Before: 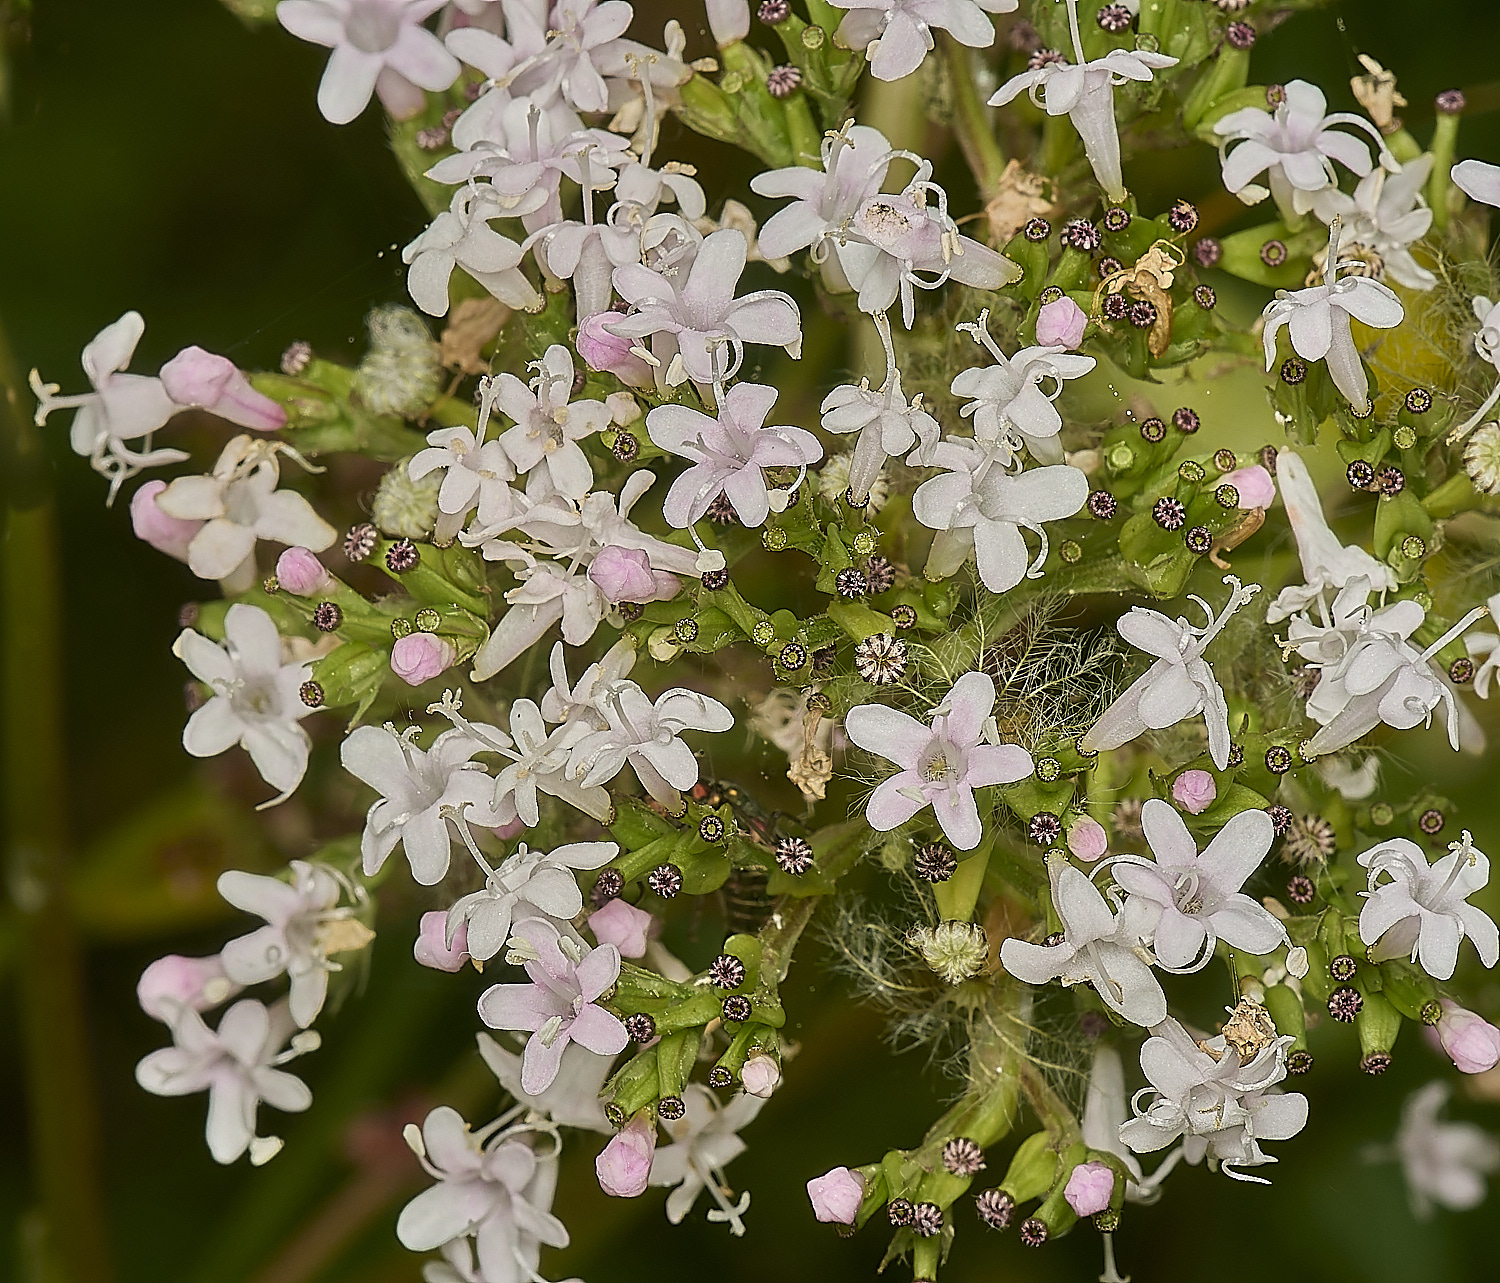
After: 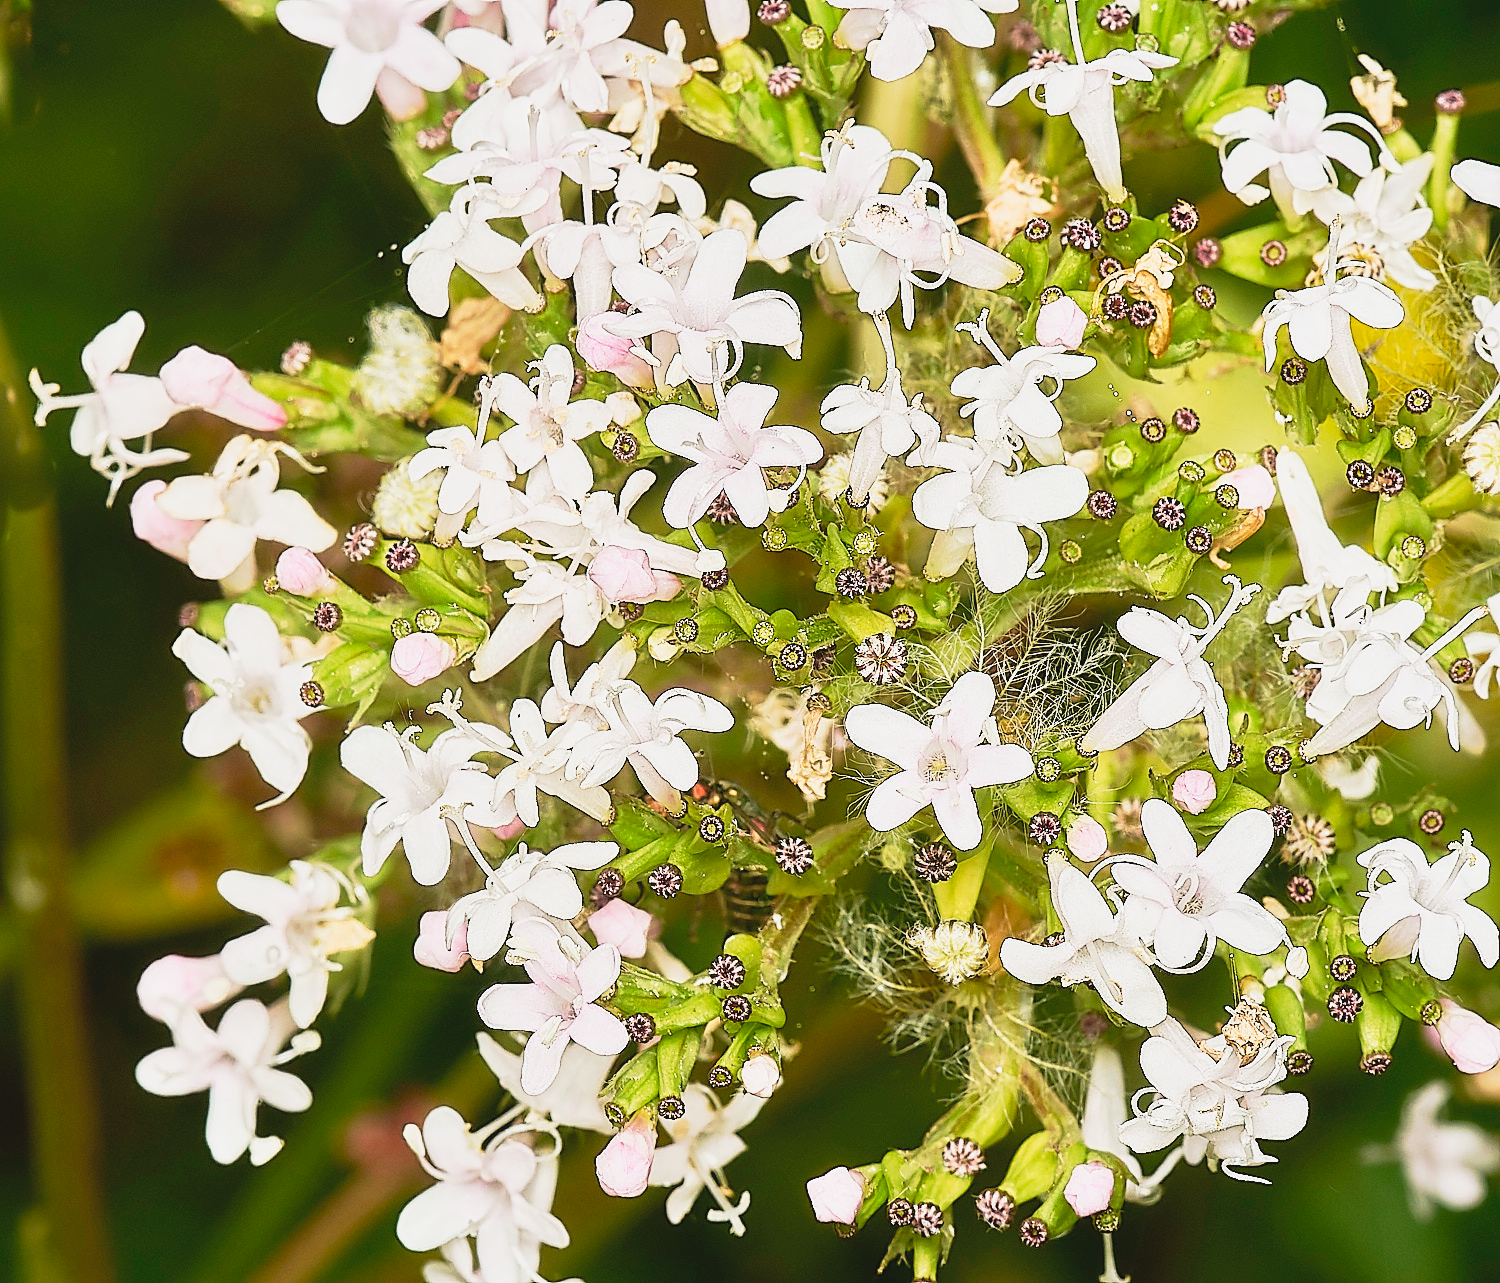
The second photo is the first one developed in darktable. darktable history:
tone curve: curves: ch0 [(0, 0.052) (0.207, 0.35) (0.392, 0.592) (0.54, 0.803) (0.725, 0.922) (0.99, 0.974)], preserve colors none
